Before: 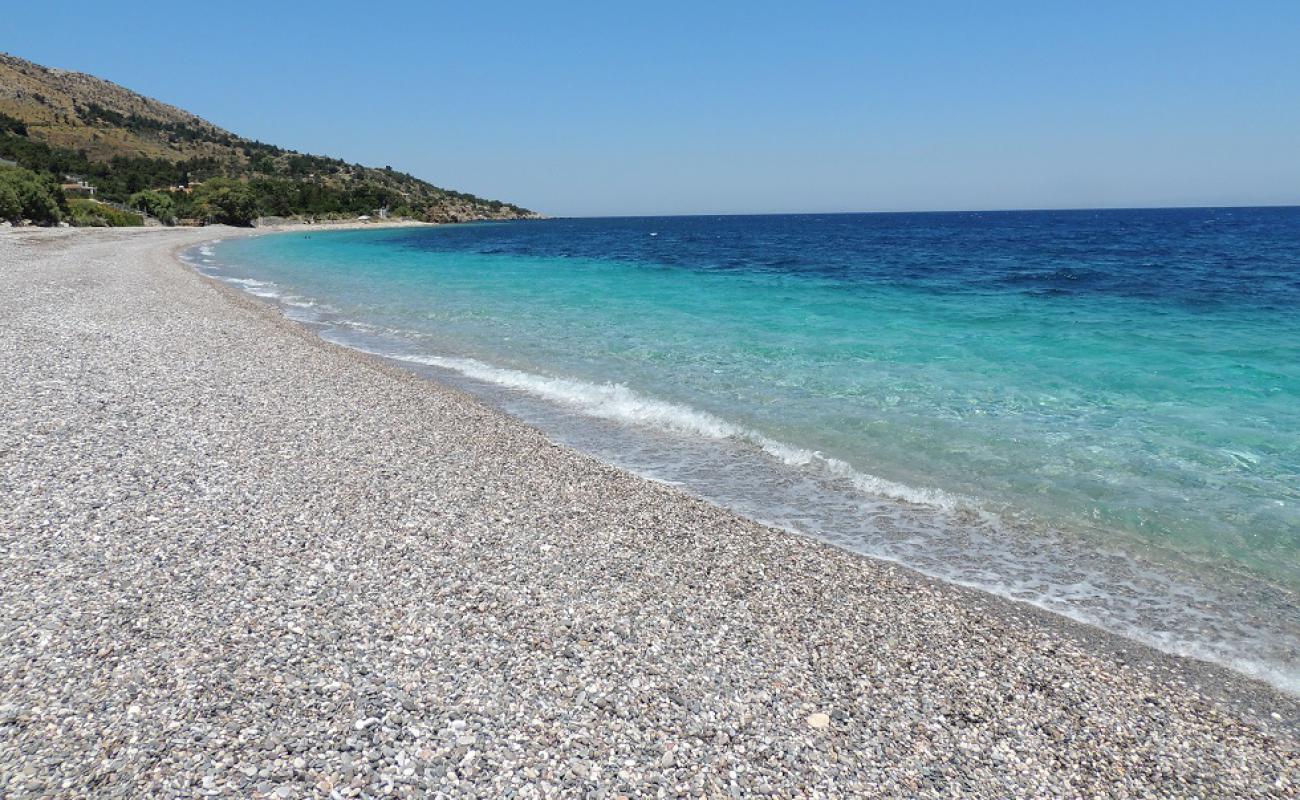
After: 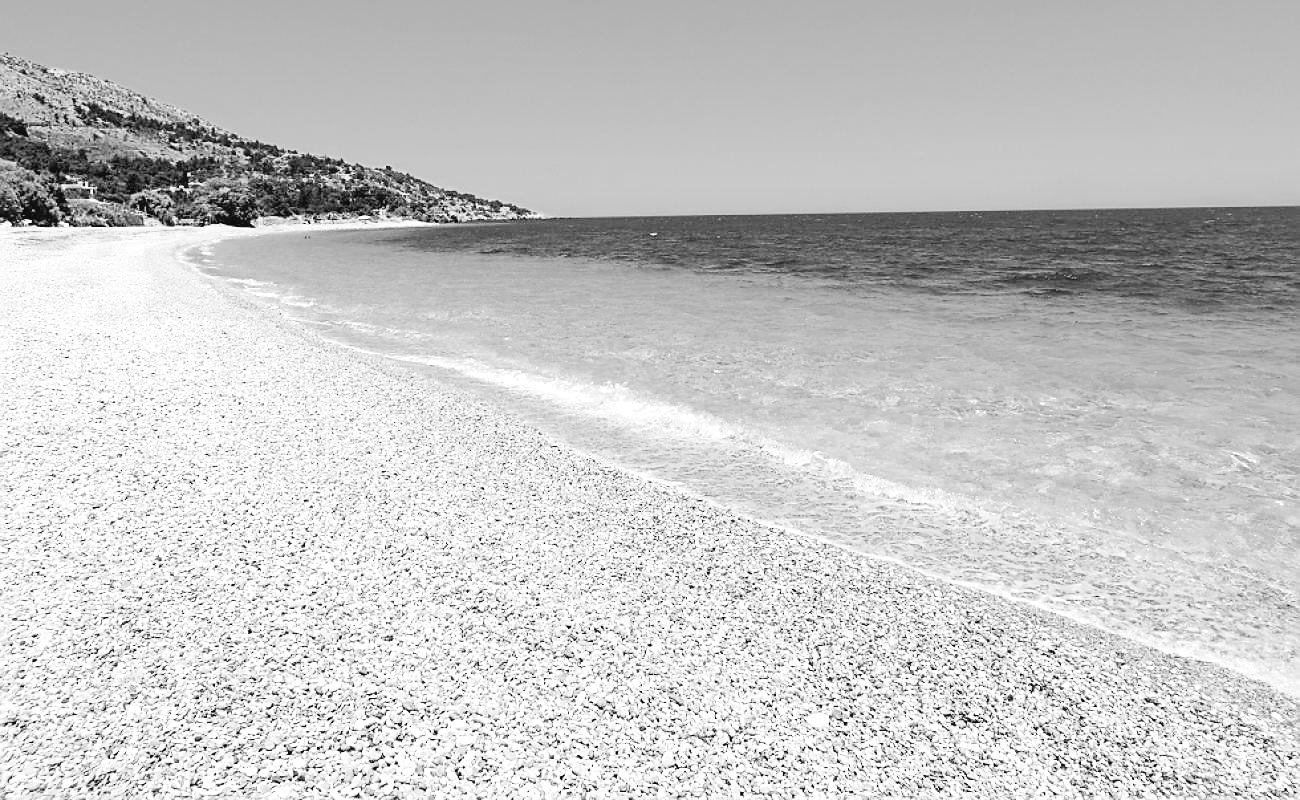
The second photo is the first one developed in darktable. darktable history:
sharpen: on, module defaults
filmic rgb: black relative exposure -5.77 EV, white relative exposure 3.4 EV, hardness 3.69
exposure: black level correction 0.001, exposure 1.316 EV, compensate exposure bias true, compensate highlight preservation false
contrast brightness saturation: contrast 0.113, saturation -0.156
tone curve: curves: ch0 [(0, 0.036) (0.119, 0.115) (0.461, 0.479) (0.715, 0.767) (0.817, 0.865) (1, 0.998)]; ch1 [(0, 0) (0.377, 0.416) (0.44, 0.478) (0.487, 0.498) (0.514, 0.525) (0.538, 0.552) (0.67, 0.688) (1, 1)]; ch2 [(0, 0) (0.38, 0.405) (0.463, 0.445) (0.492, 0.486) (0.524, 0.541) (0.578, 0.59) (0.653, 0.658) (1, 1)], color space Lab, independent channels, preserve colors none
color zones: curves: ch0 [(0.002, 0.593) (0.143, 0.417) (0.285, 0.541) (0.455, 0.289) (0.608, 0.327) (0.727, 0.283) (0.869, 0.571) (1, 0.603)]; ch1 [(0, 0) (0.143, 0) (0.286, 0) (0.429, 0) (0.571, 0) (0.714, 0) (0.857, 0)]
